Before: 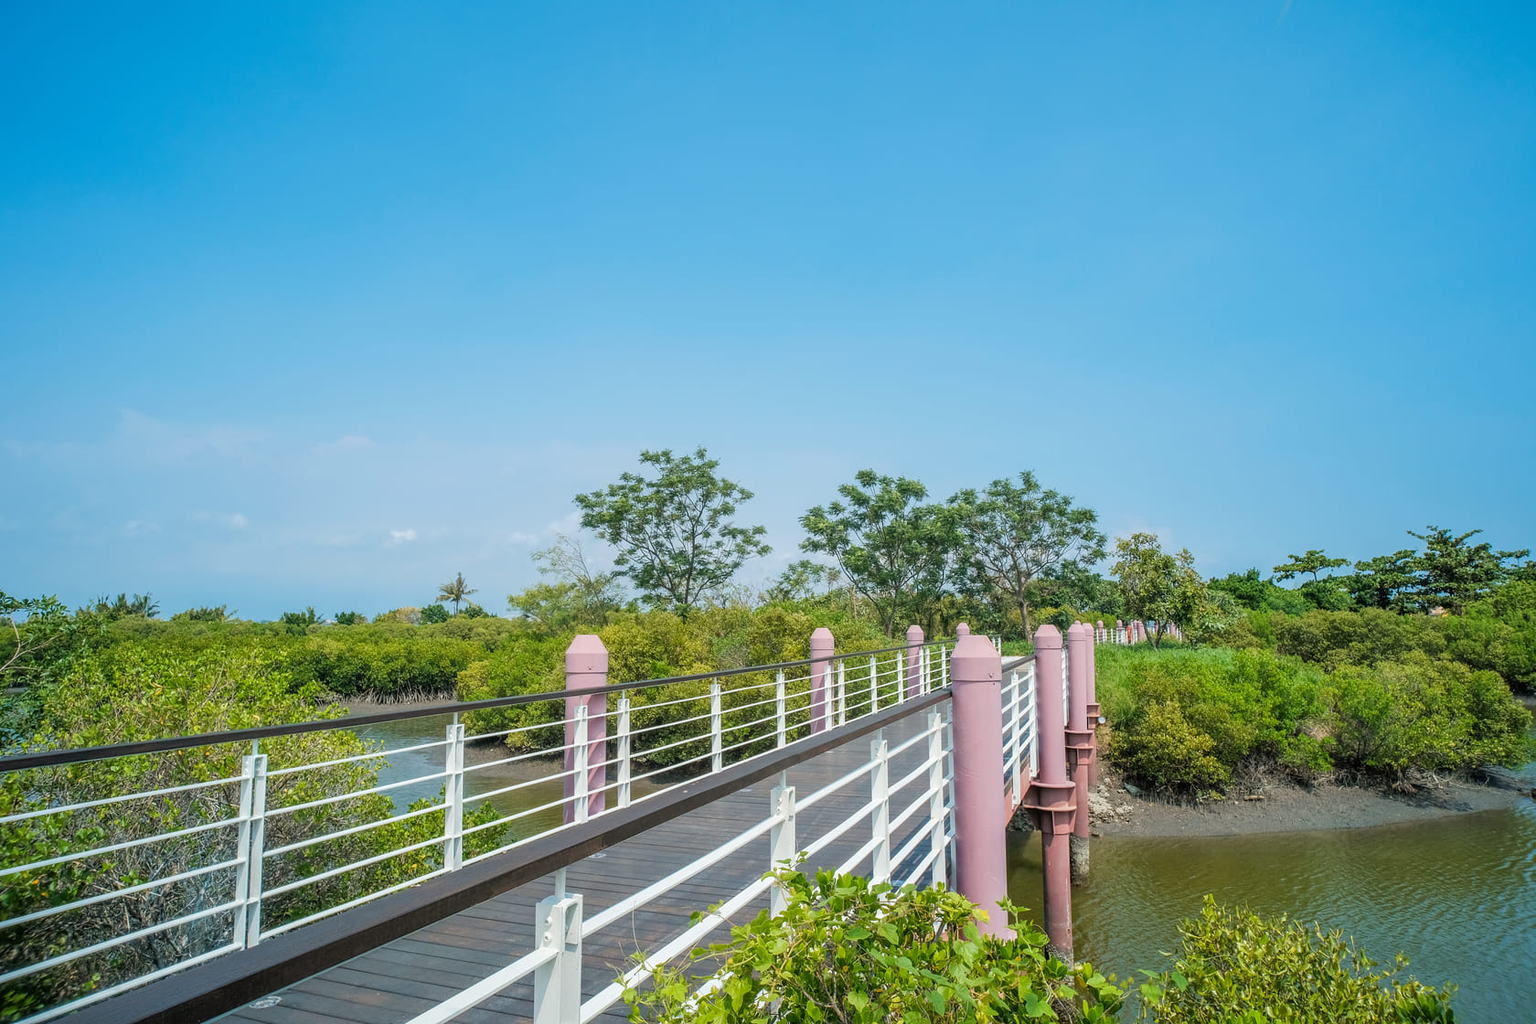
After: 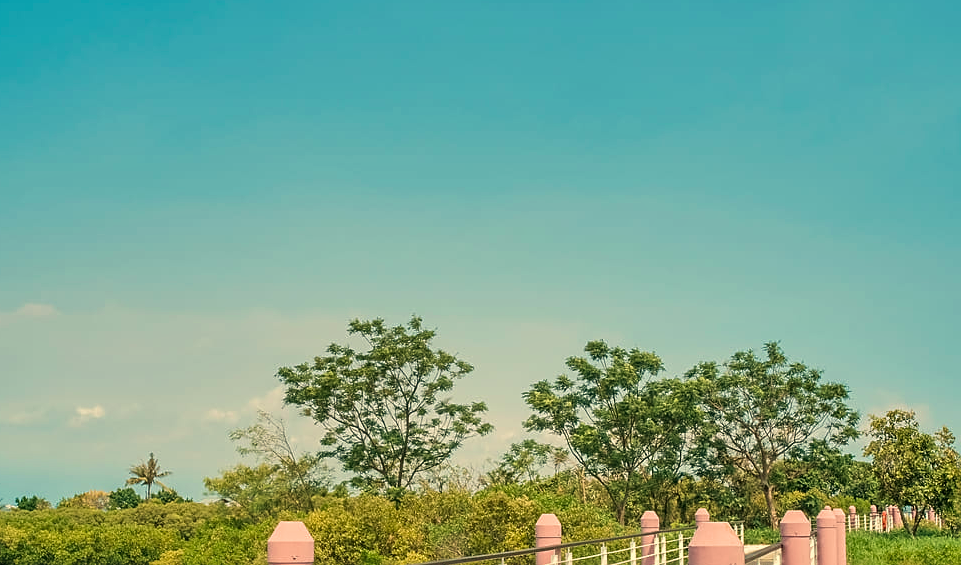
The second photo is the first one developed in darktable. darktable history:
sharpen: on, module defaults
crop: left 20.932%, top 15.471%, right 21.848%, bottom 34.081%
white balance: red 1.138, green 0.996, blue 0.812
shadows and highlights: highlights color adjustment 0%, low approximation 0.01, soften with gaussian
velvia: strength 30%
